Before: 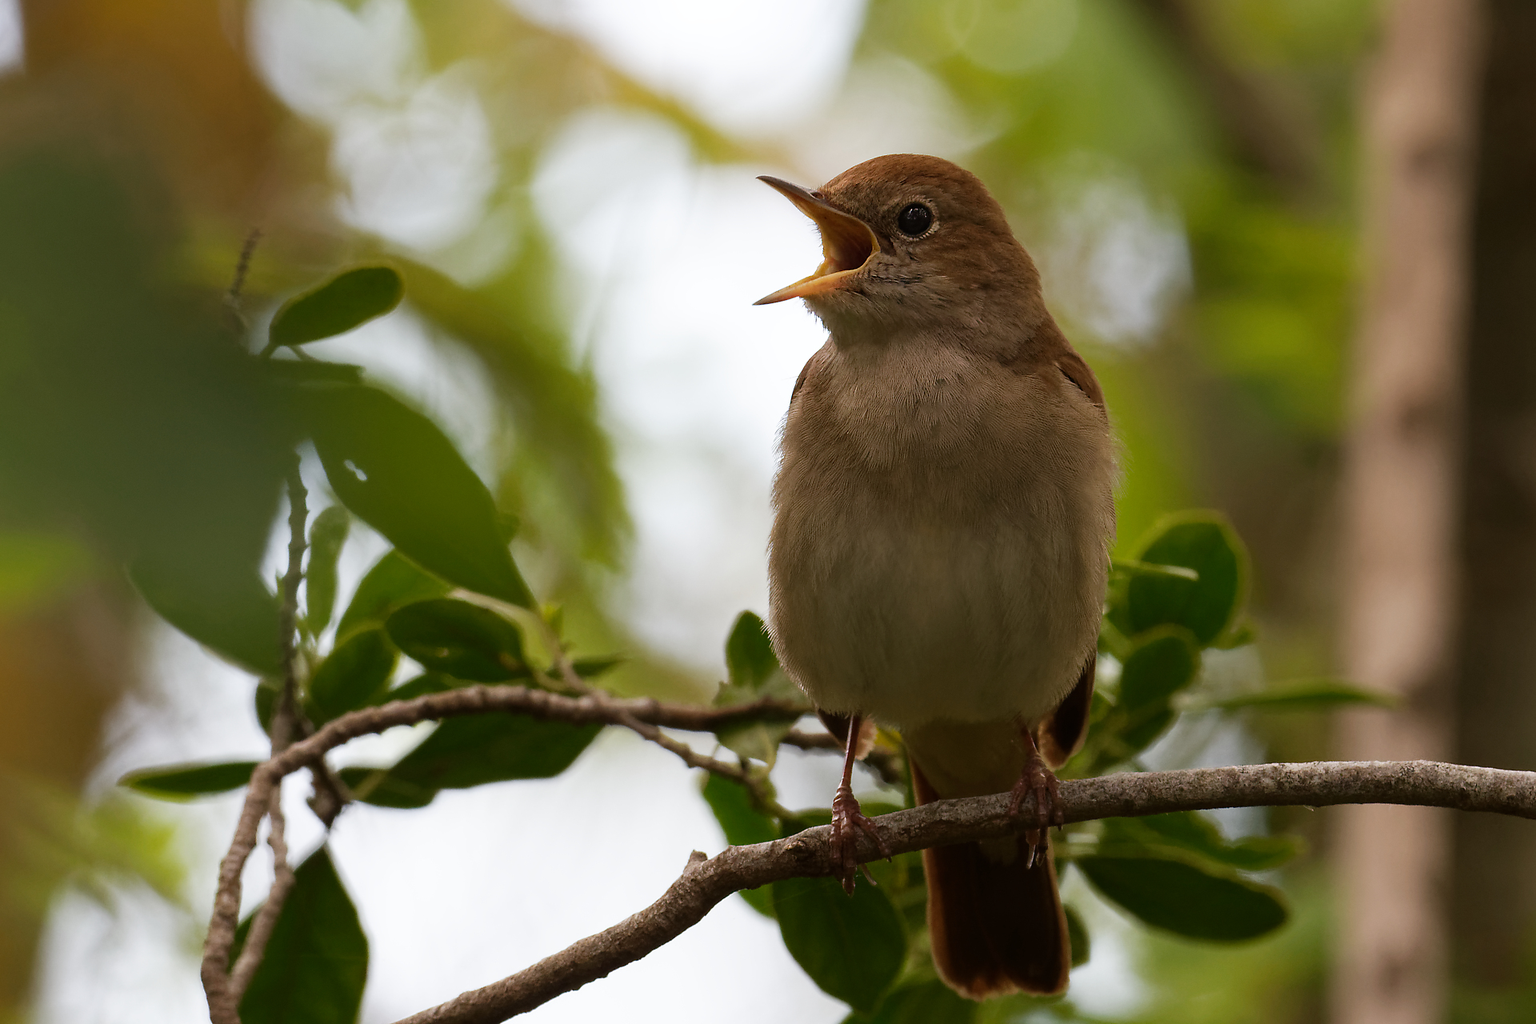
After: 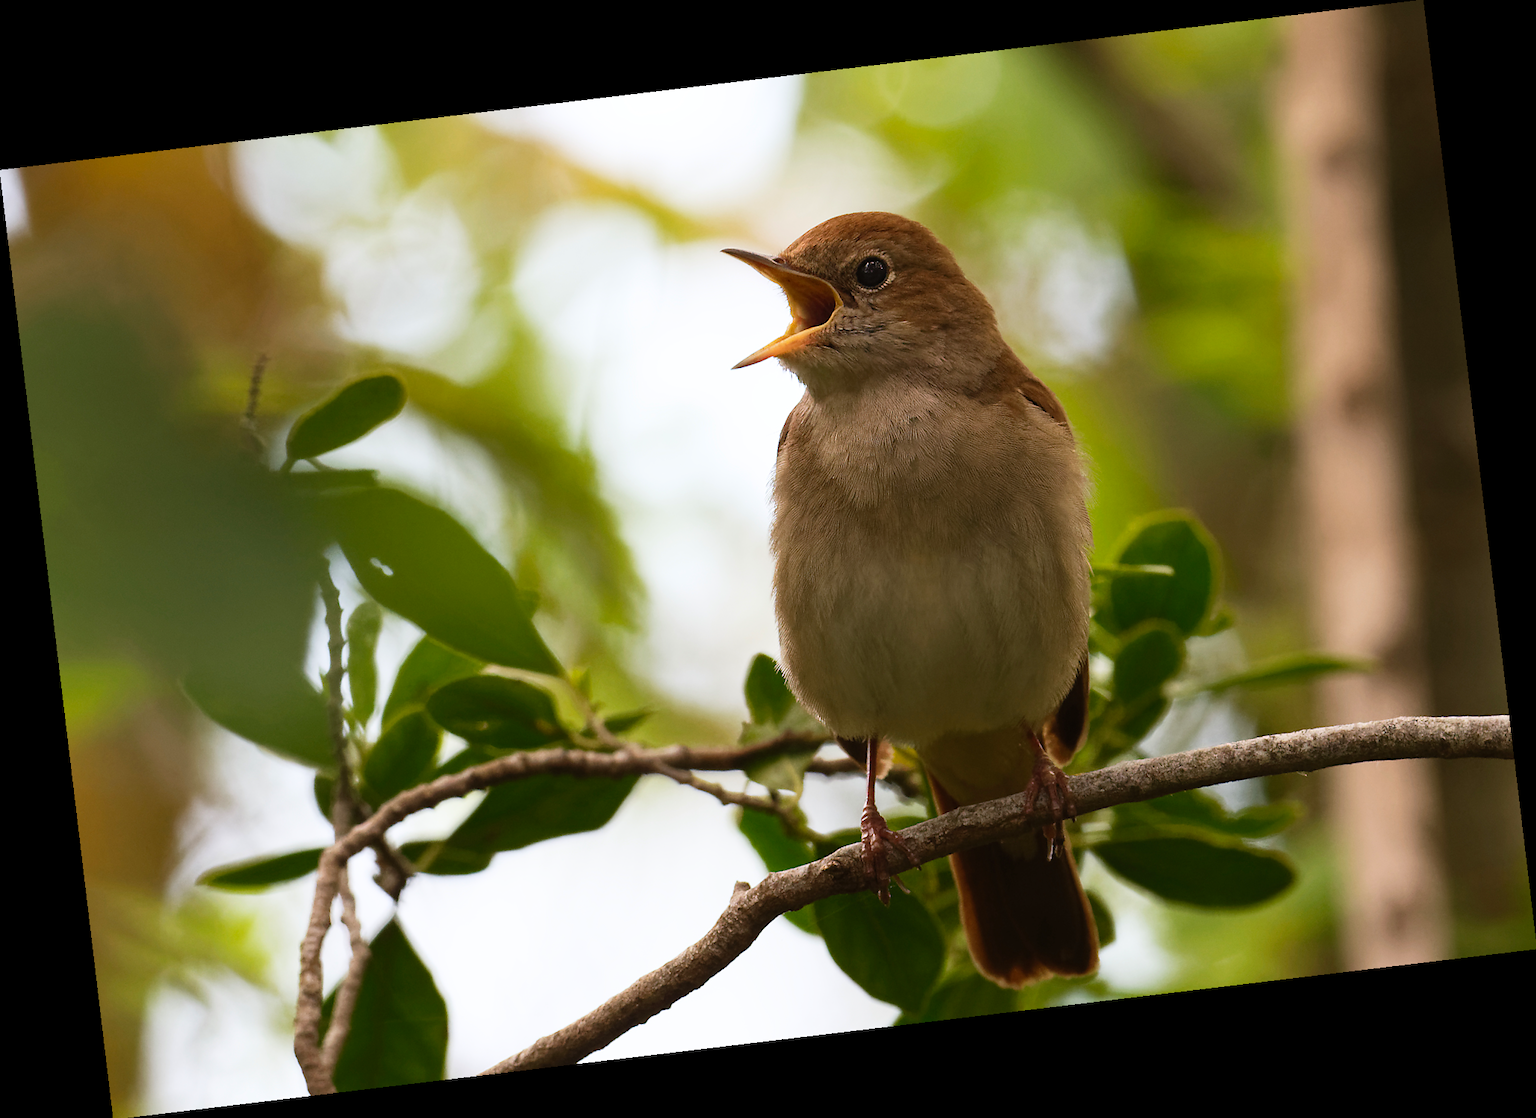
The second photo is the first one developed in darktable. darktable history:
rotate and perspective: rotation -6.83°, automatic cropping off
contrast brightness saturation: contrast 0.2, brightness 0.16, saturation 0.22
